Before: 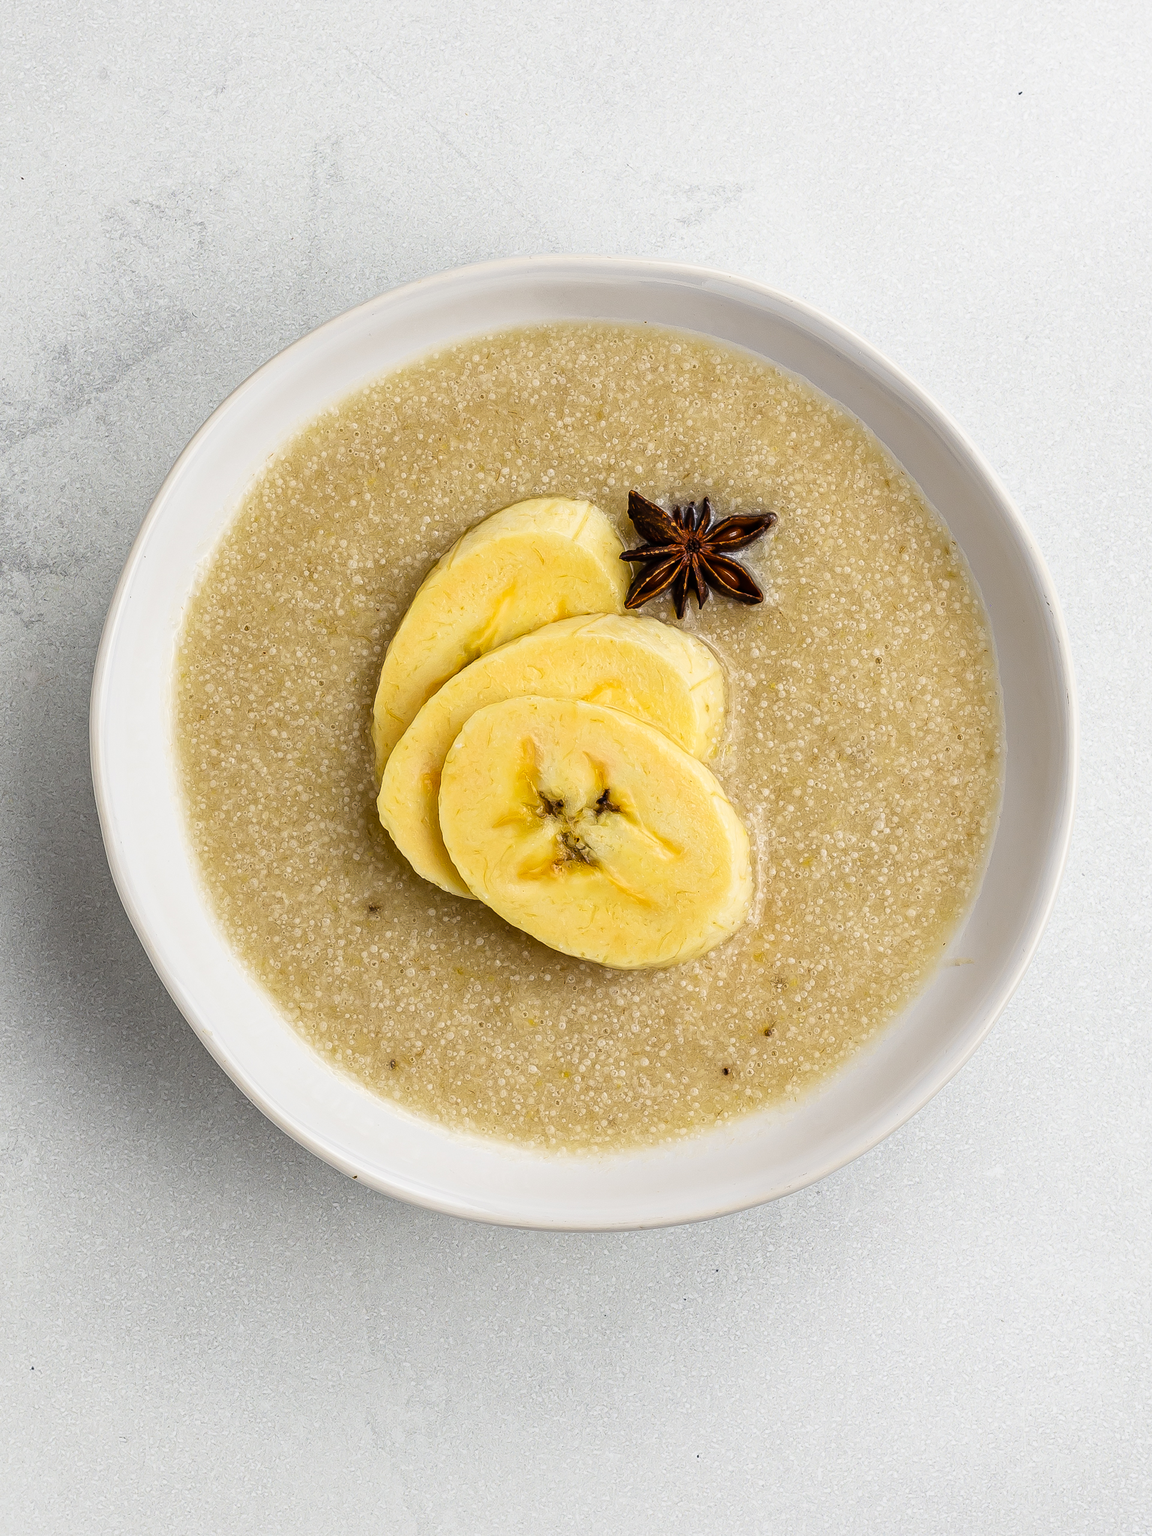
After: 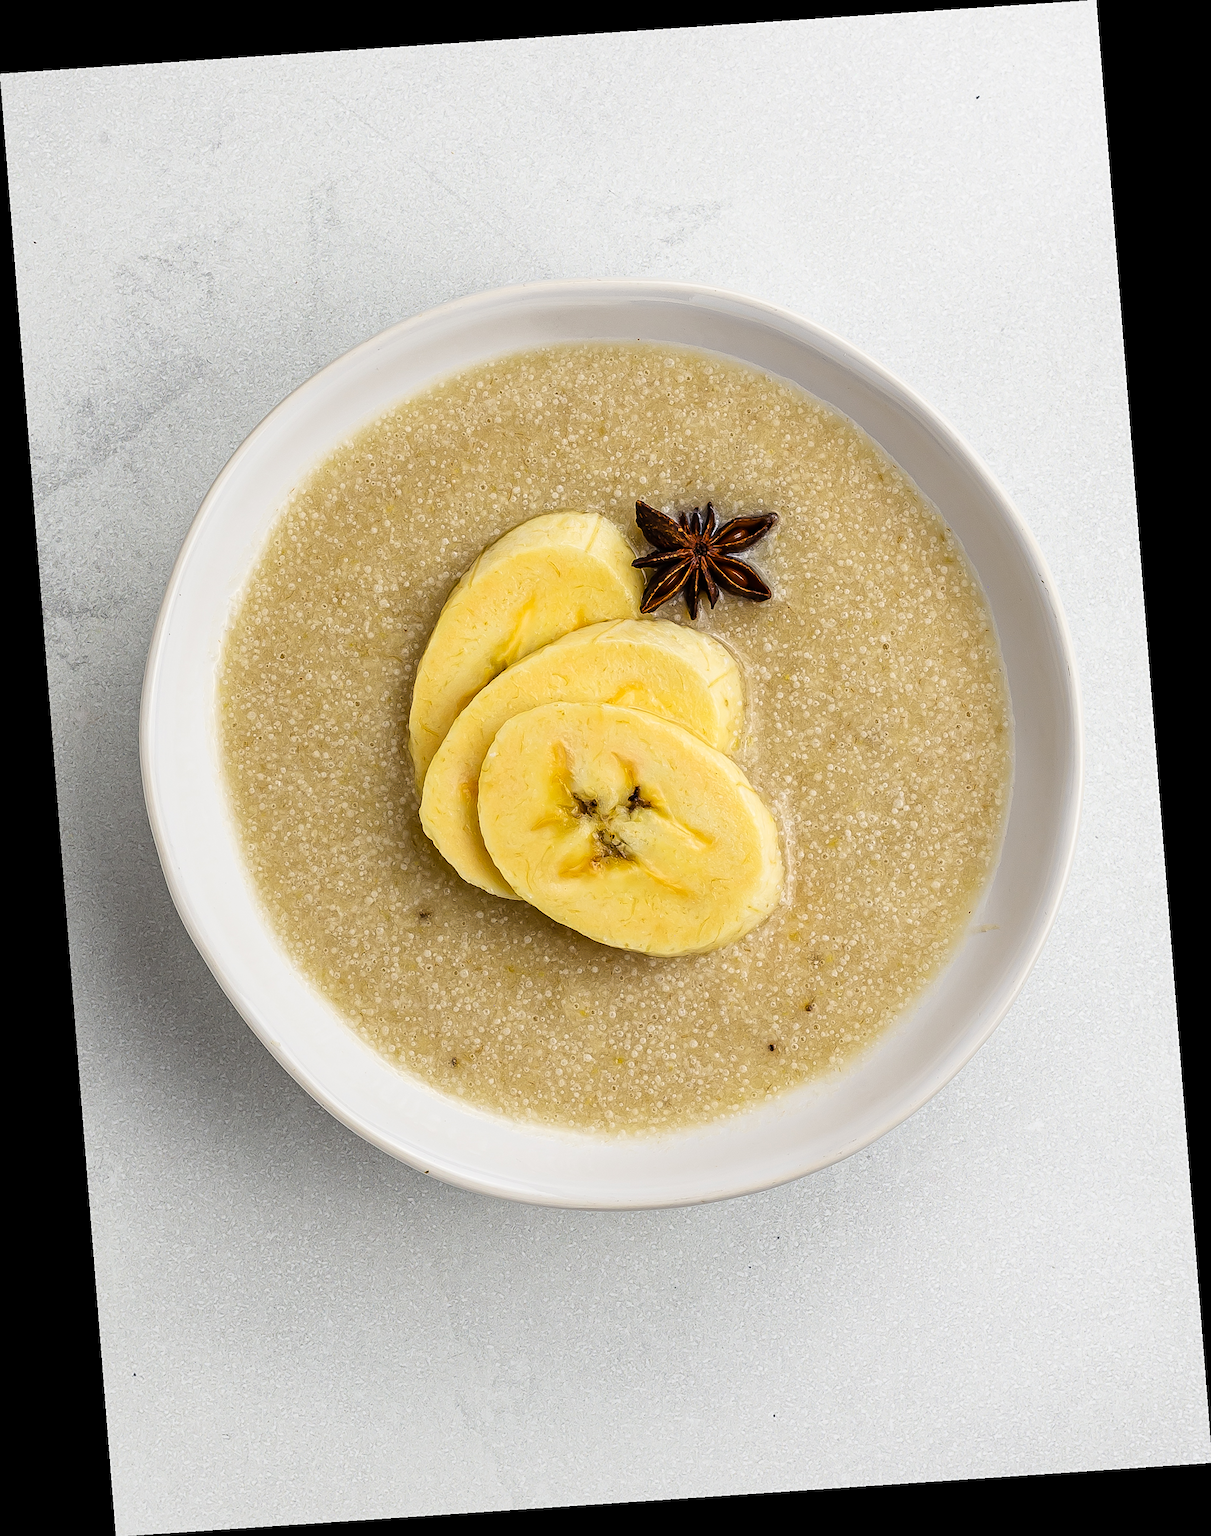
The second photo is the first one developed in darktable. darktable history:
rotate and perspective: rotation -4.2°, shear 0.006, automatic cropping off
sharpen: amount 0.2
